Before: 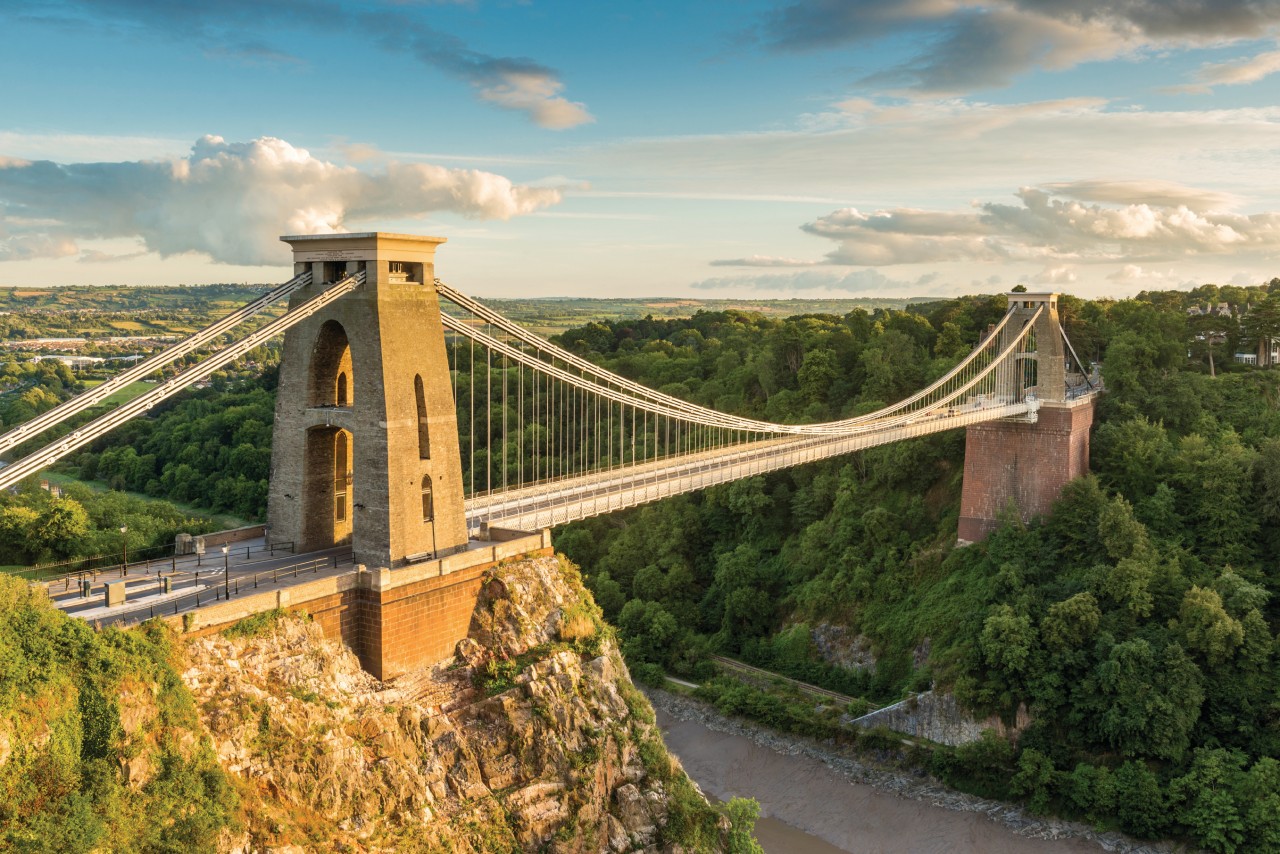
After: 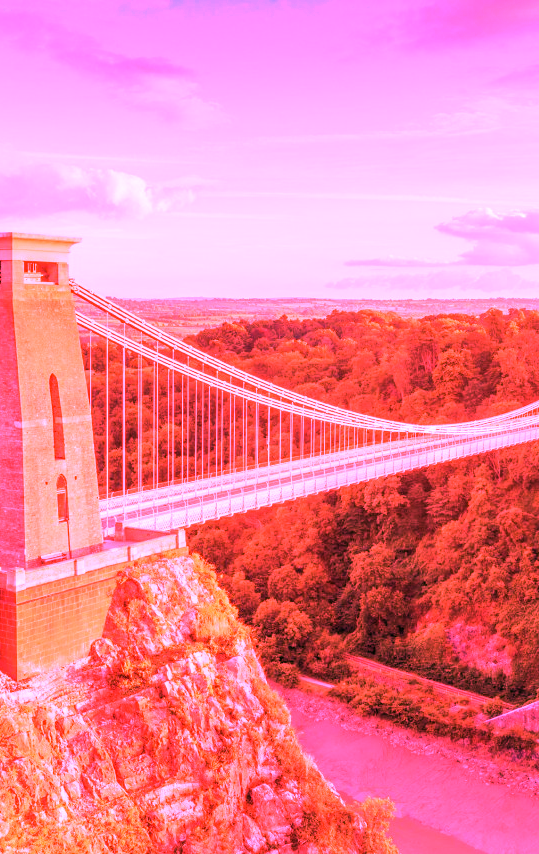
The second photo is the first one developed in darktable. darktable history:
crop: left 28.583%, right 29.231%
white balance: red 4.26, blue 1.802
